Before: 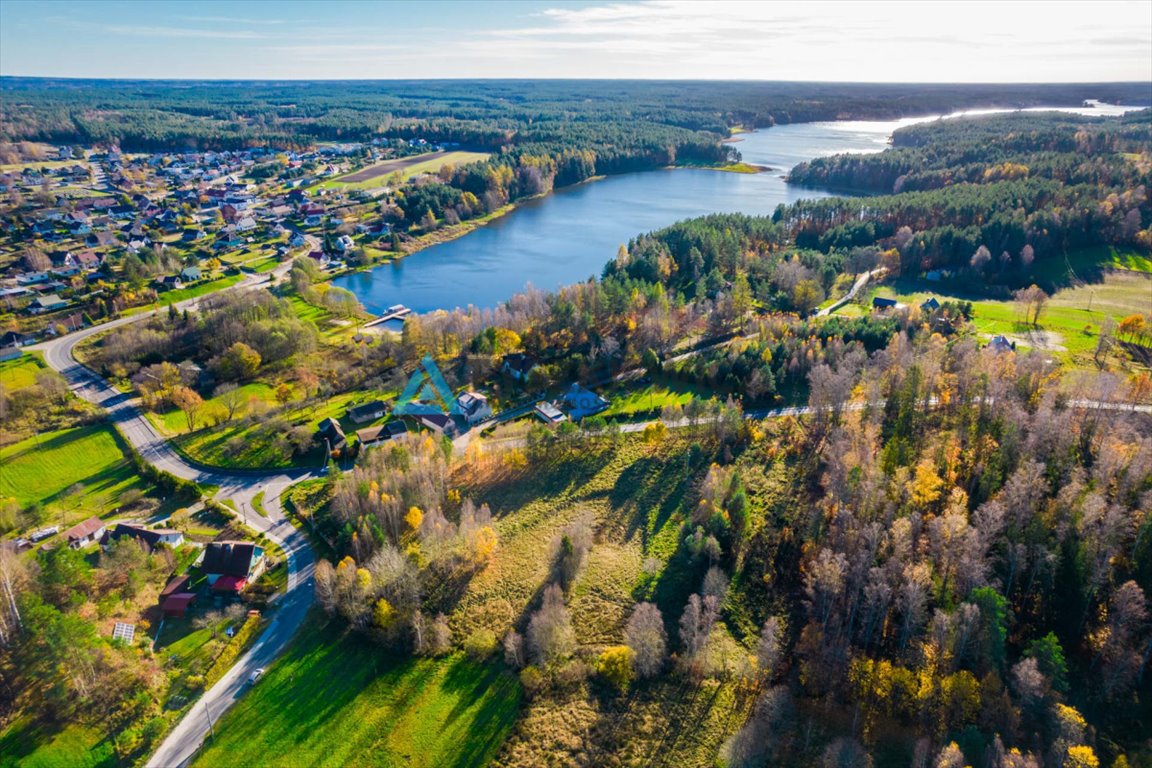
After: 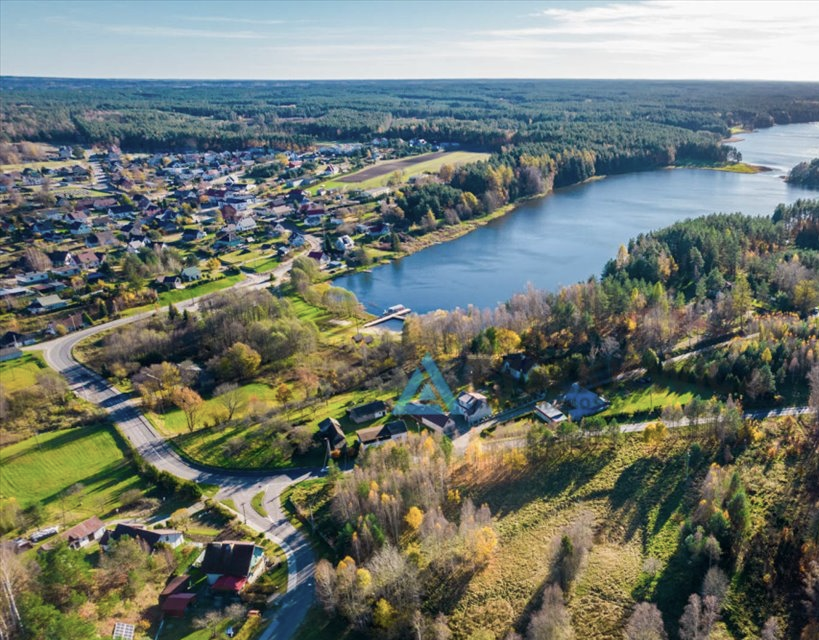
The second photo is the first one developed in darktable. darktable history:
crop: right 28.885%, bottom 16.626%
contrast brightness saturation: contrast 0.06, brightness -0.01, saturation -0.23
